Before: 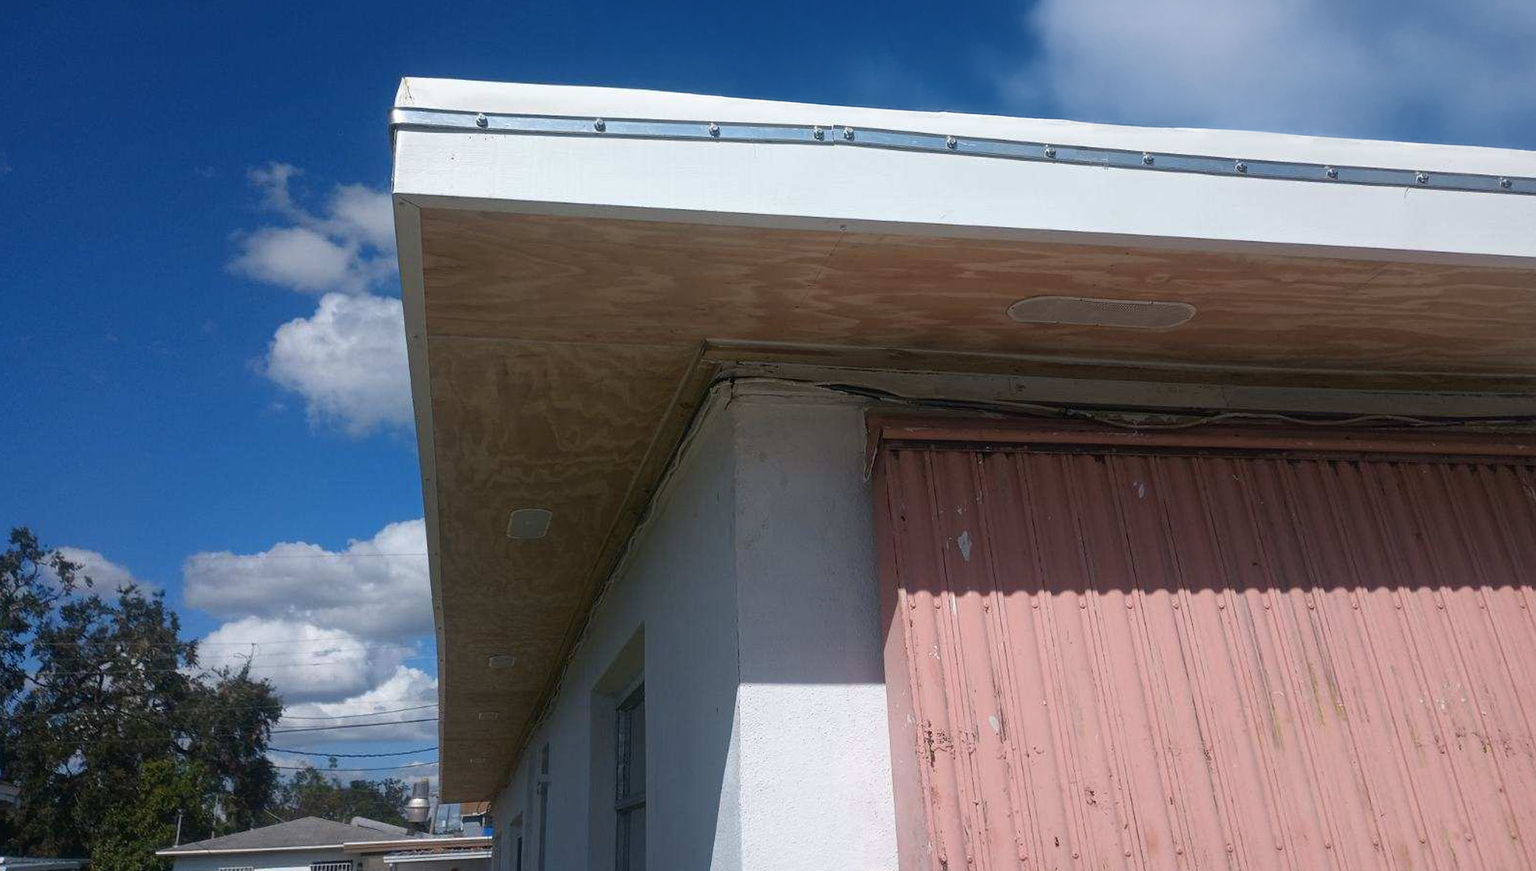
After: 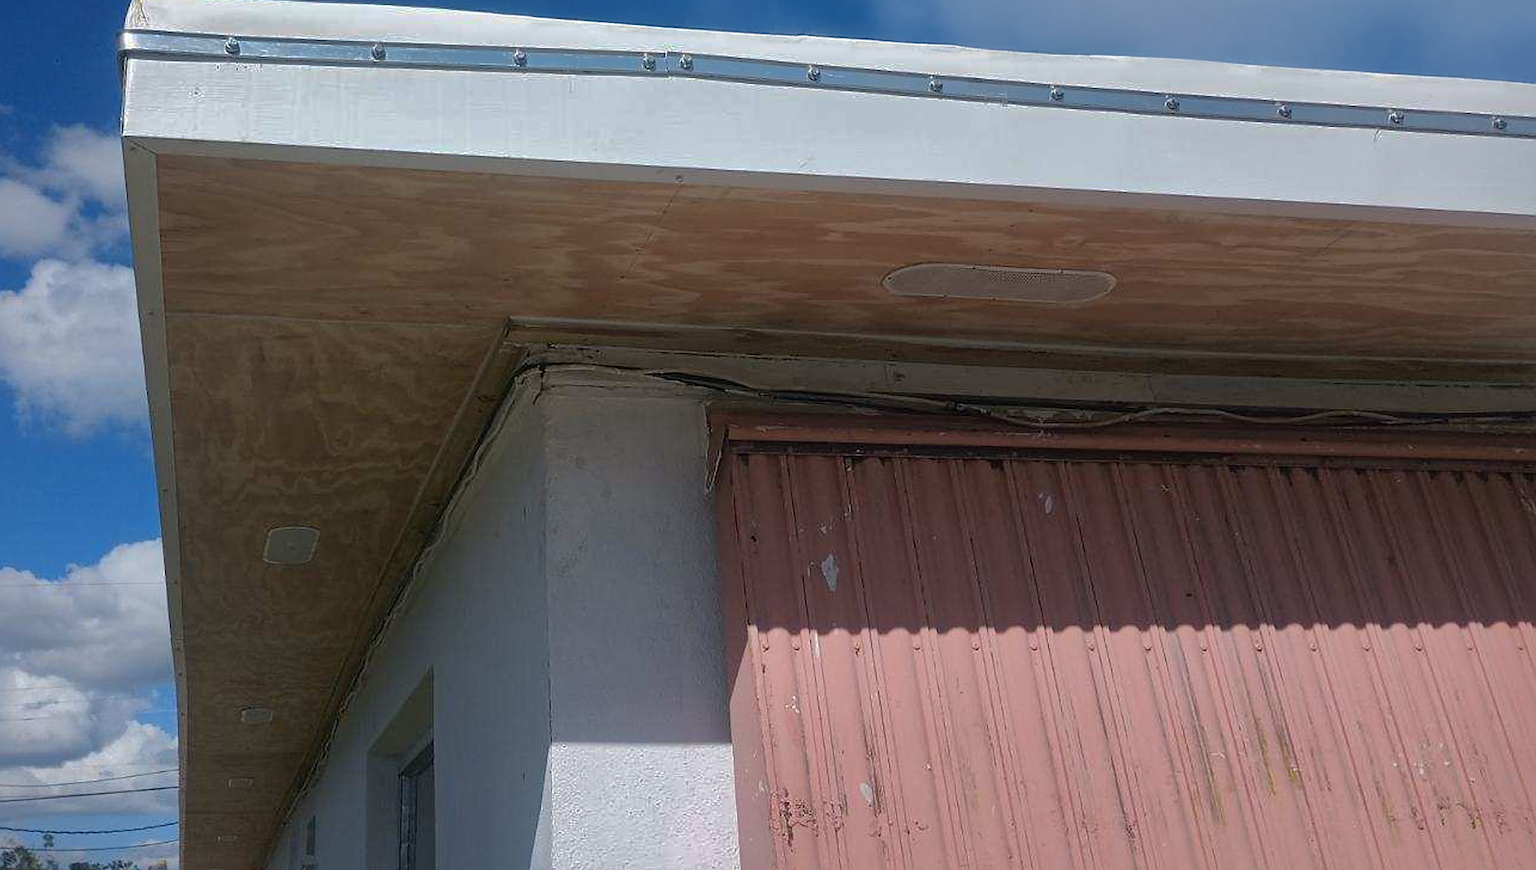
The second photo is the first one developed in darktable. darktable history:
shadows and highlights: shadows 25, highlights -70
sharpen: radius 1.864, amount 0.398, threshold 1.271
crop: left 19.159%, top 9.58%, bottom 9.58%
